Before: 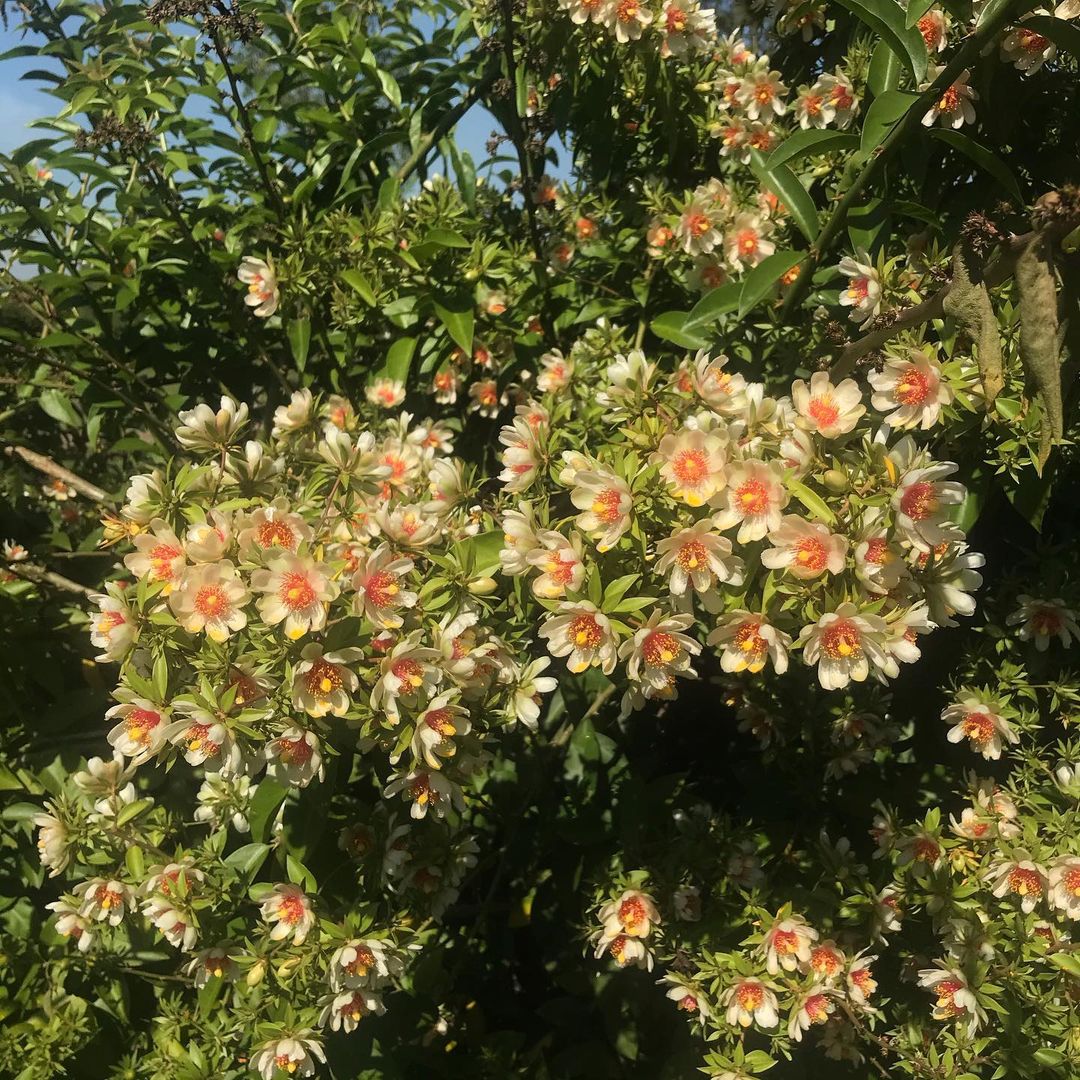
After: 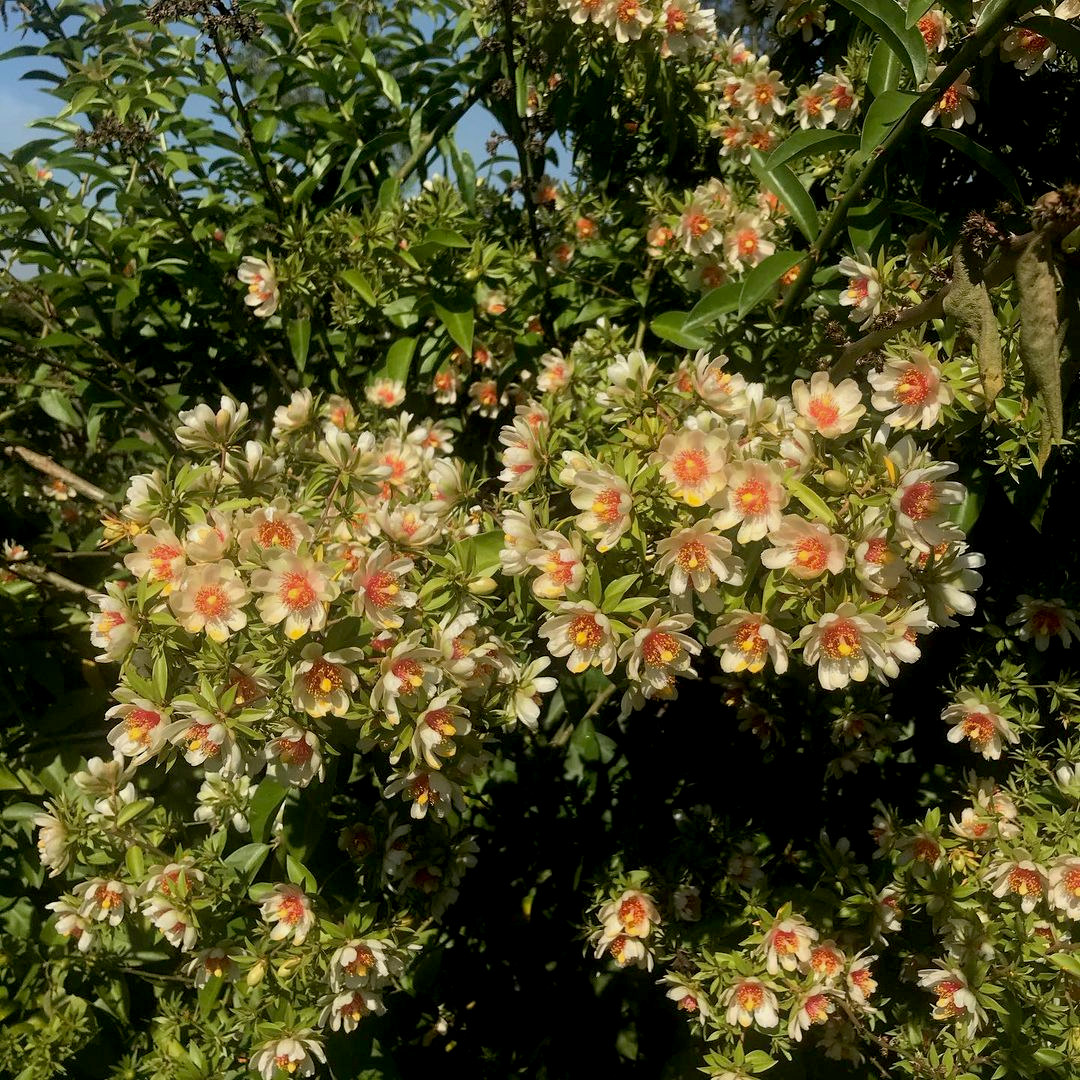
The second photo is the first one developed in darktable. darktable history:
exposure: black level correction 0.009, exposure -0.166 EV, compensate highlight preservation false
